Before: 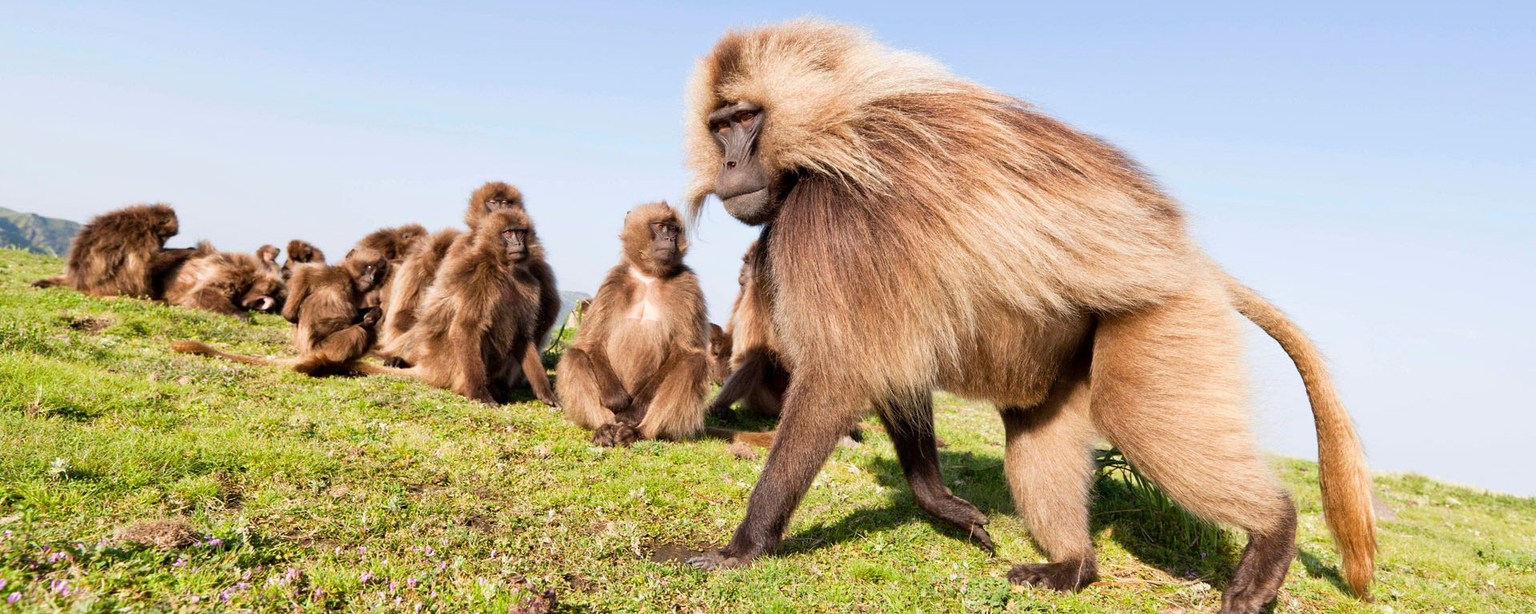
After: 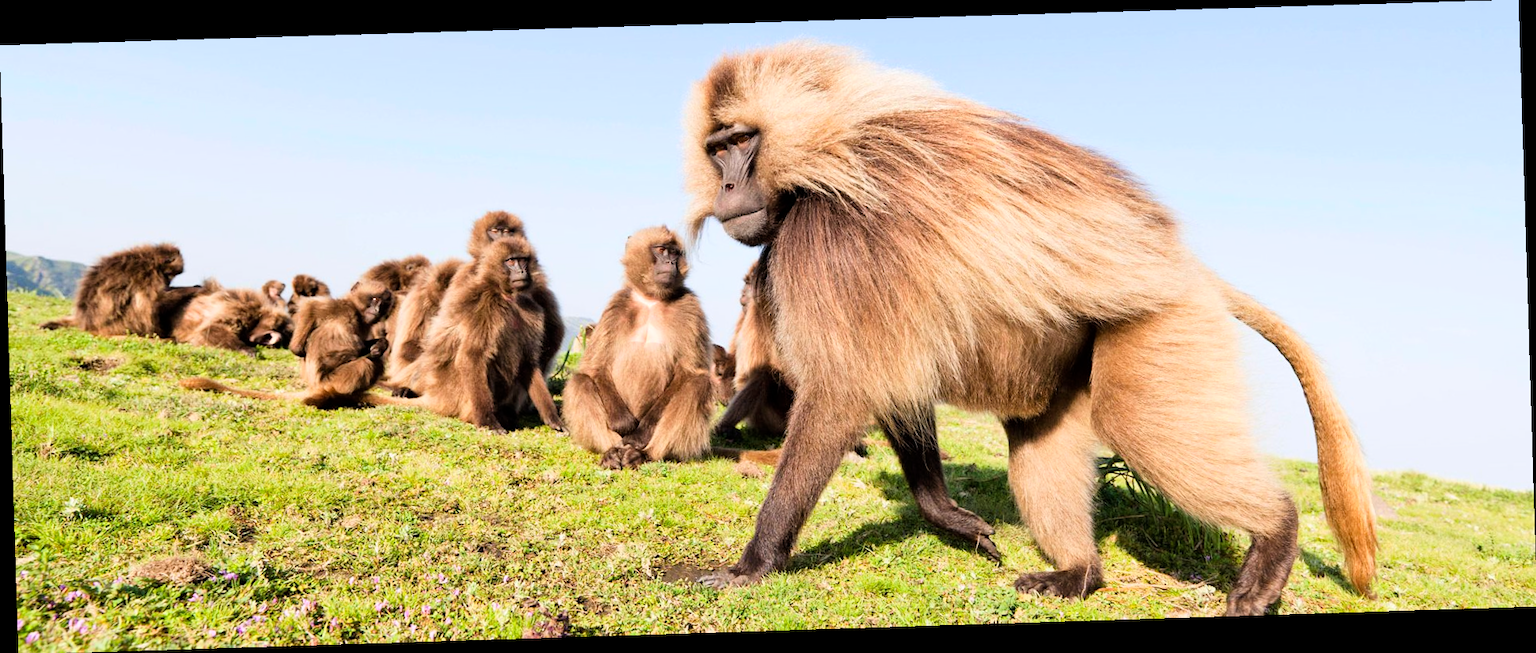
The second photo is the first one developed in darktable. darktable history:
tone curve: curves: ch0 [(0, 0) (0.004, 0.001) (0.133, 0.112) (0.325, 0.362) (0.832, 0.893) (1, 1)], color space Lab, linked channels, preserve colors none
rotate and perspective: rotation -1.77°, lens shift (horizontal) 0.004, automatic cropping off
